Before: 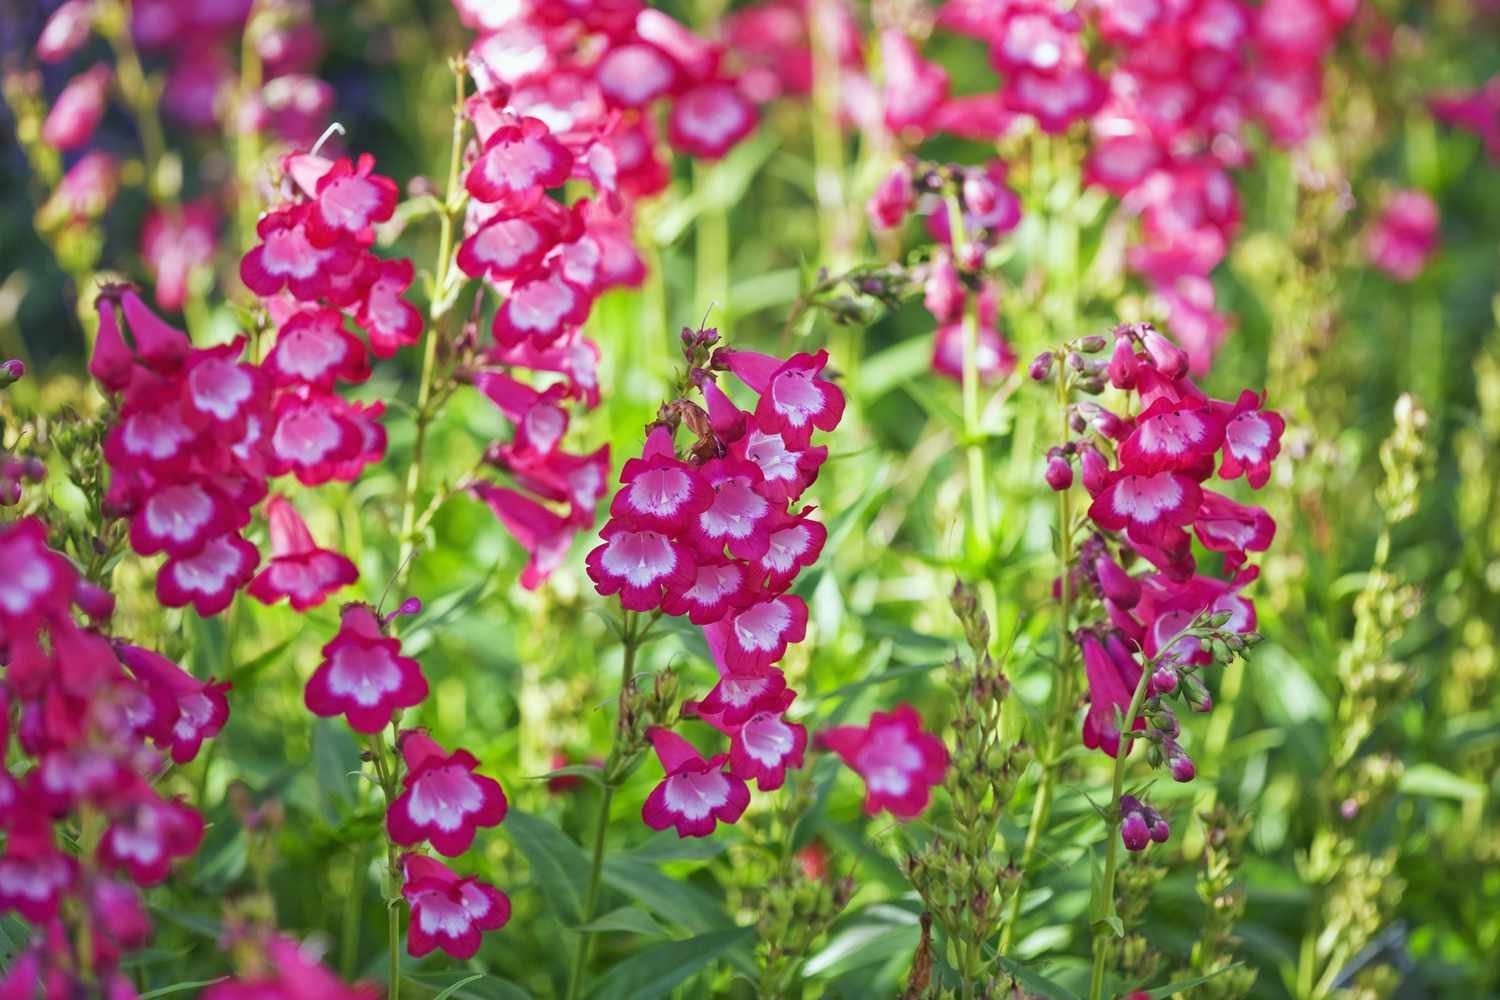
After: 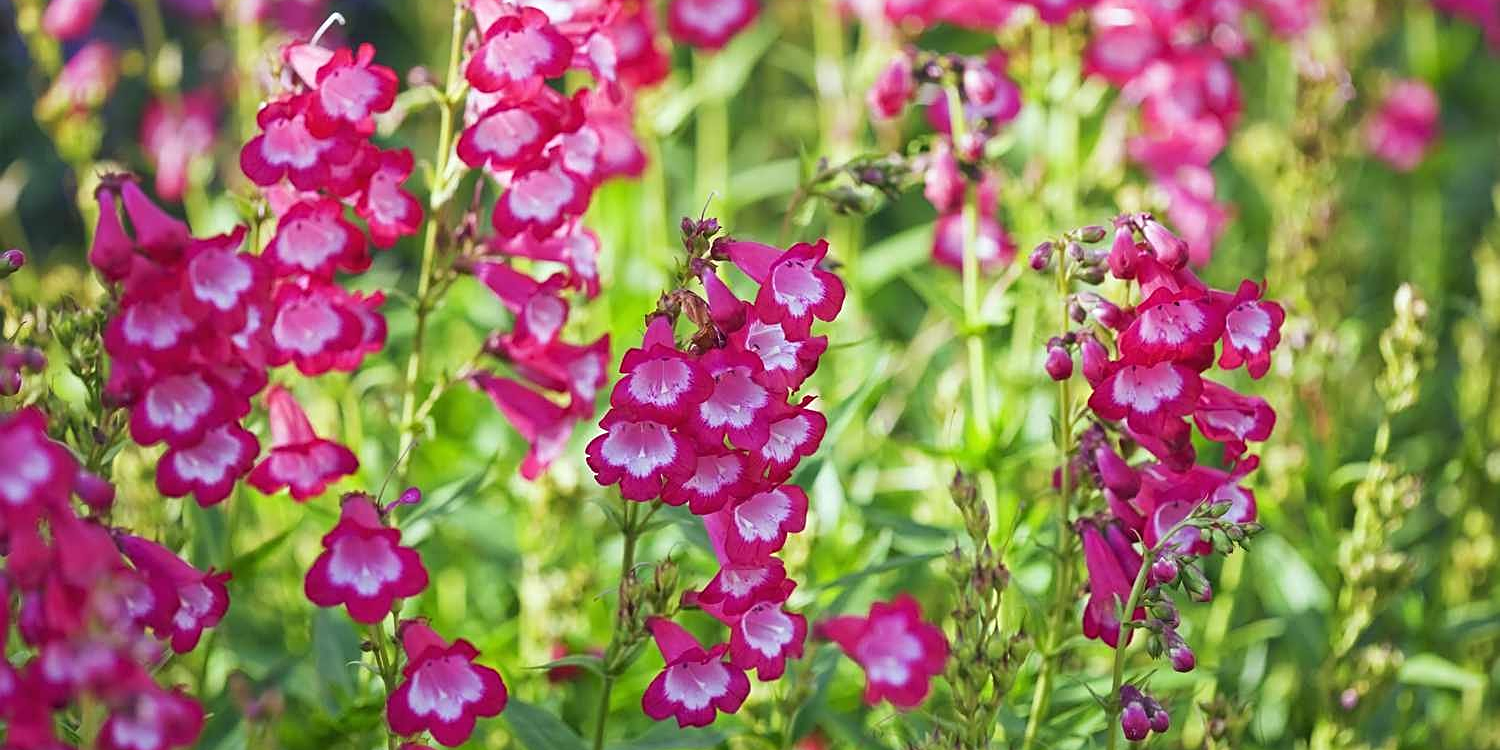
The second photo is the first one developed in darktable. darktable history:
crop: top 11.057%, bottom 13.885%
sharpen: on, module defaults
